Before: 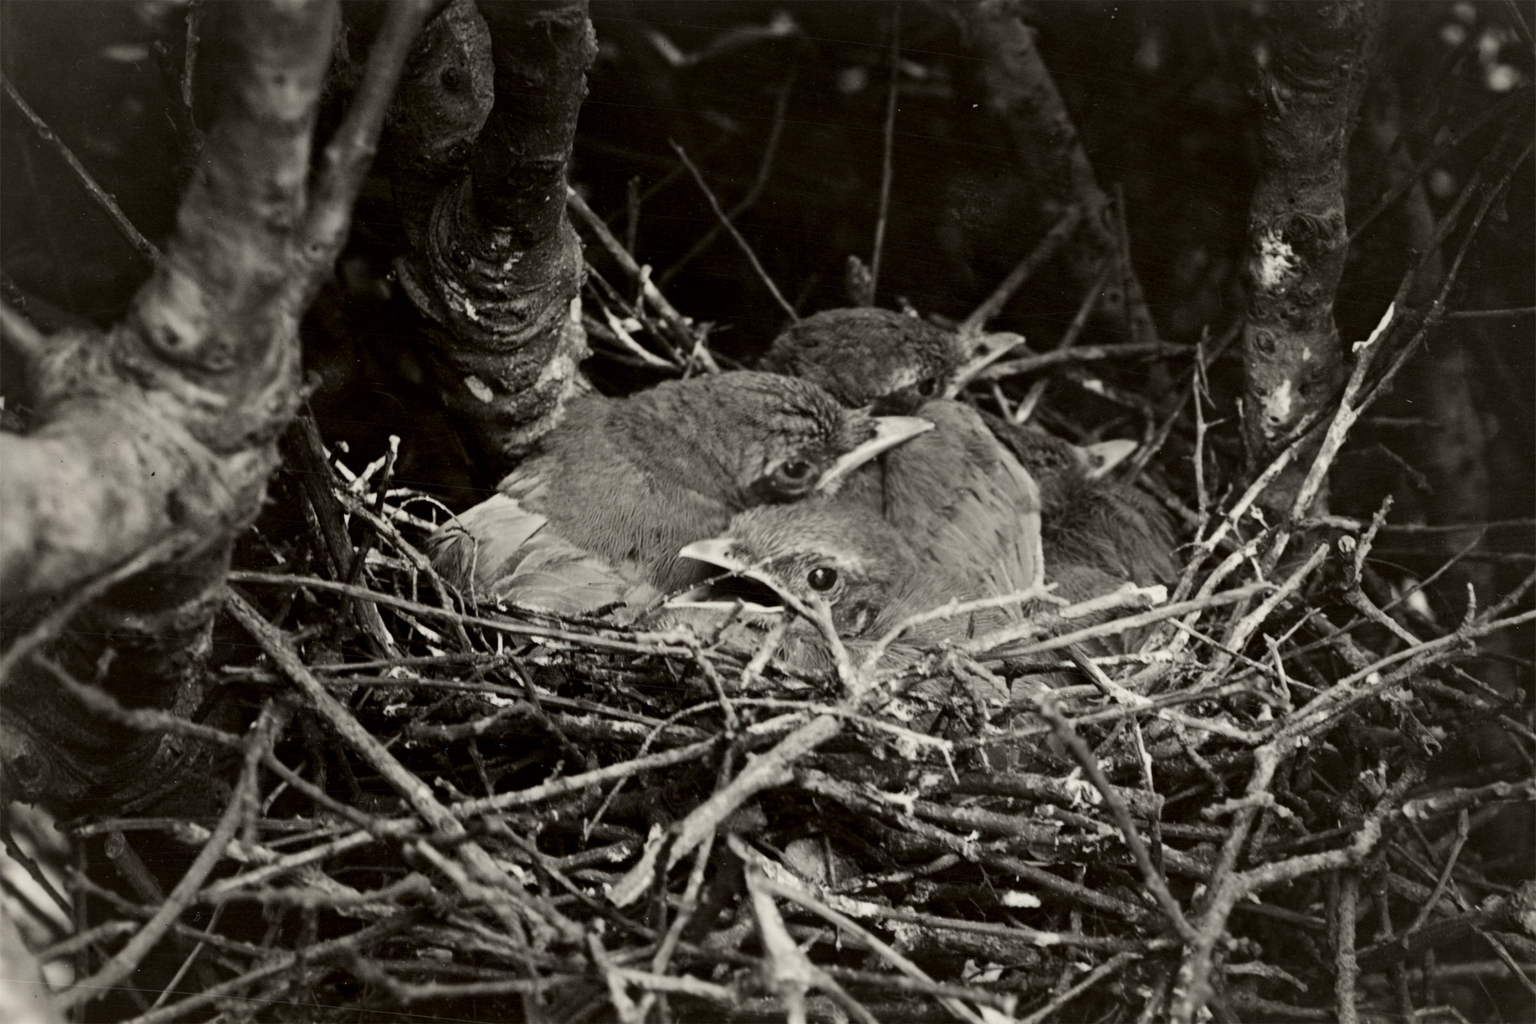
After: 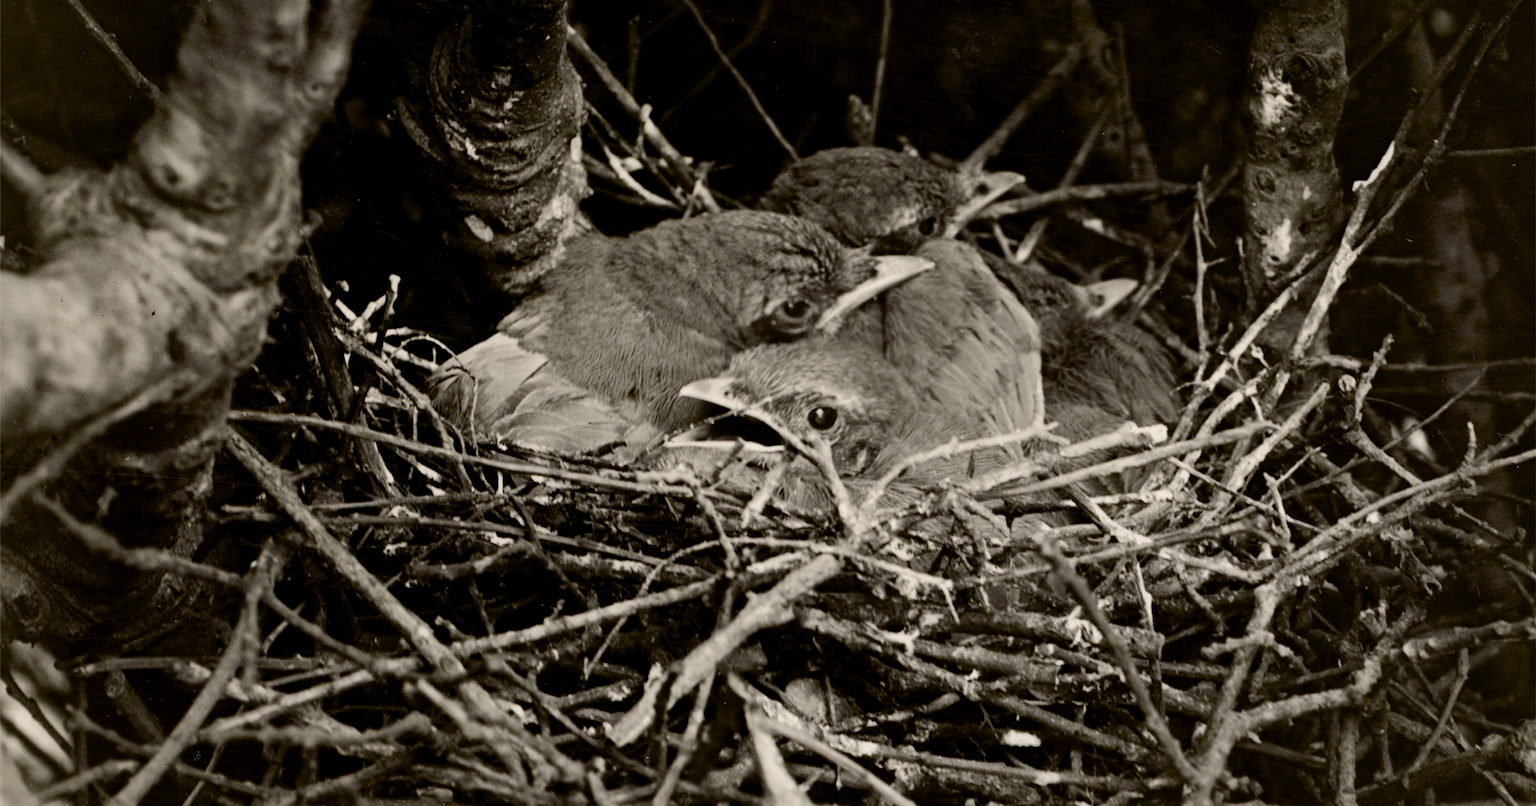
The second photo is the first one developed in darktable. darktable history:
crop and rotate: top 15.773%, bottom 5.467%
color balance rgb: highlights gain › chroma 0.264%, highlights gain › hue 329.85°, global offset › luminance -0.309%, global offset › hue 262.82°, perceptual saturation grading › global saturation 35.737%, perceptual saturation grading › shadows 36.165%, global vibrance 16.404%, saturation formula JzAzBz (2021)
